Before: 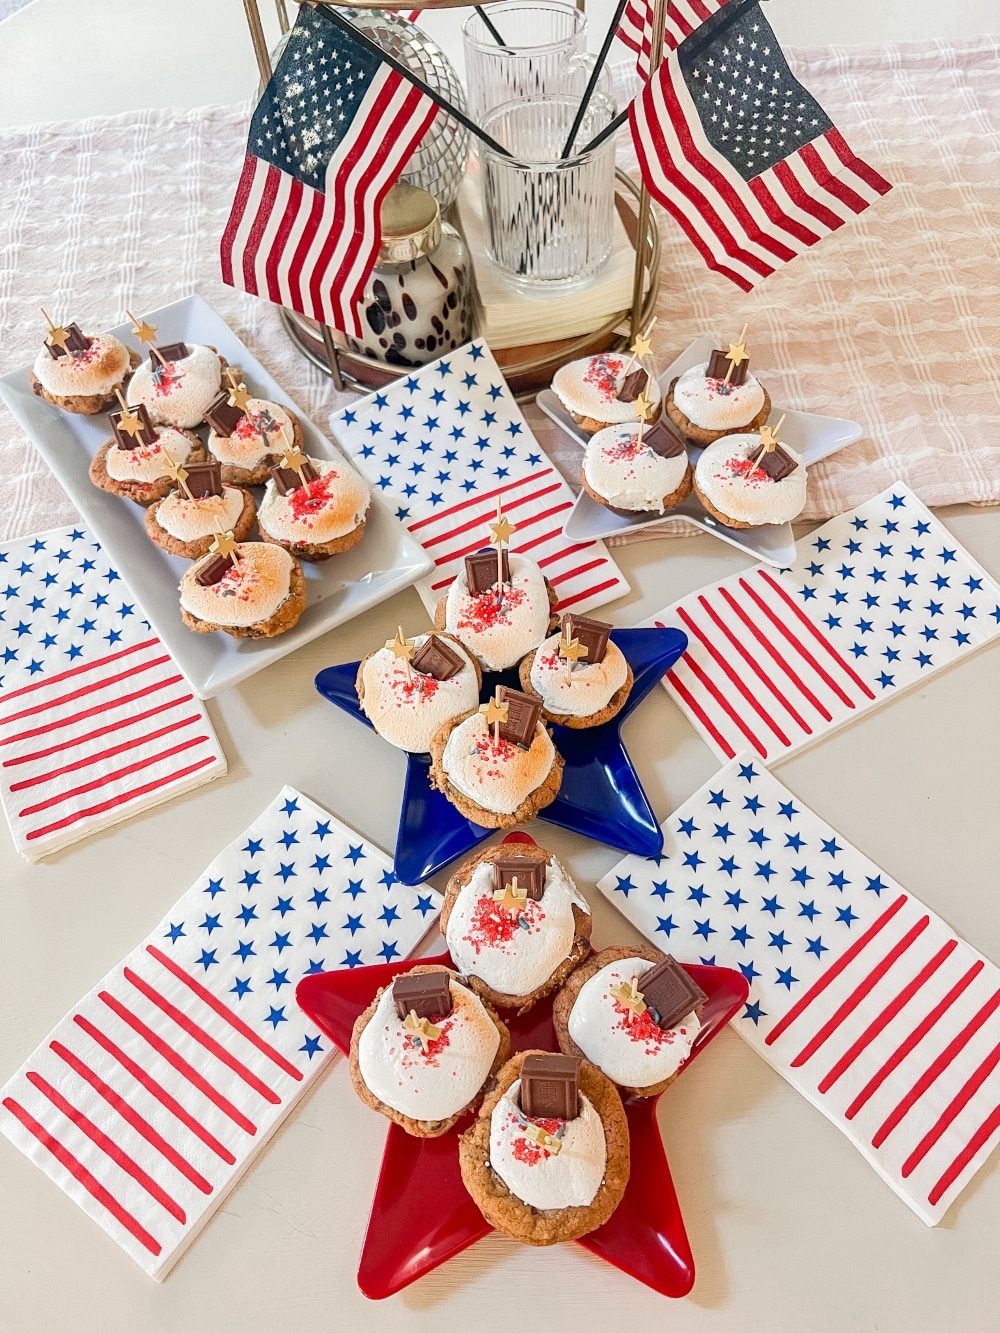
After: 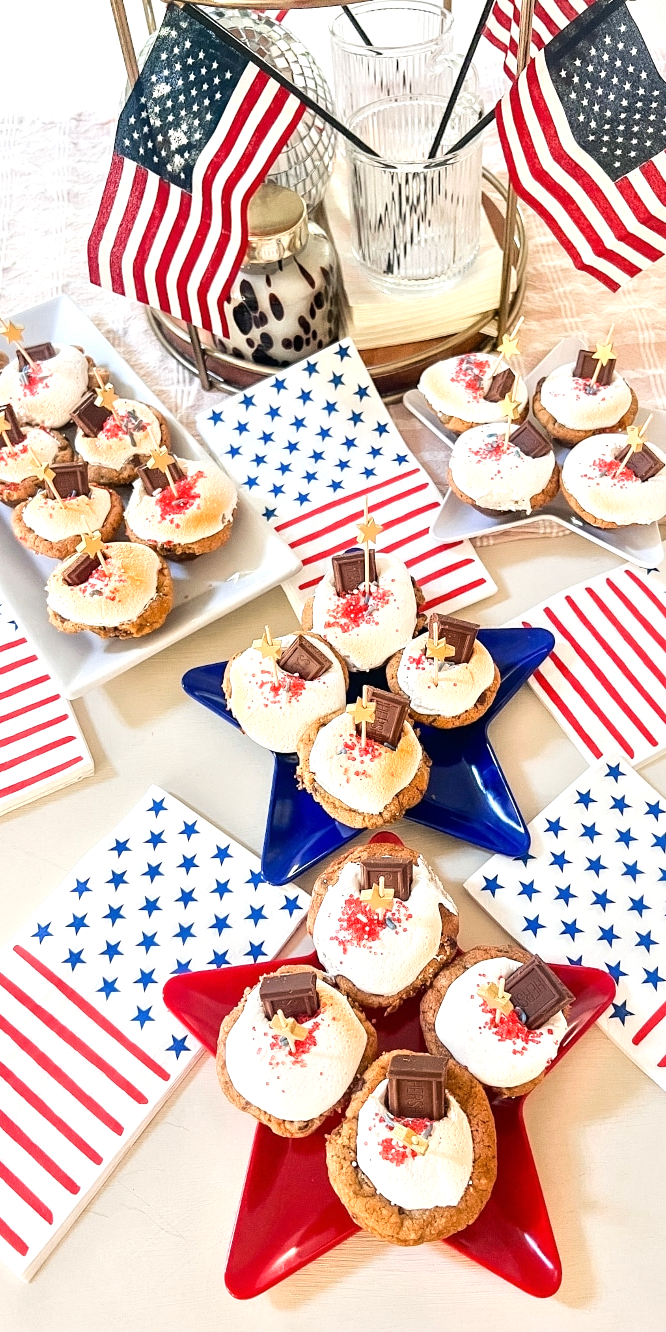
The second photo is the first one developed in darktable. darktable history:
tone equalizer: -8 EV 0.001 EV, -7 EV -0.002 EV, -6 EV 0.002 EV, -5 EV -0.03 EV, -4 EV -0.116 EV, -3 EV -0.169 EV, -2 EV 0.24 EV, -1 EV 0.702 EV, +0 EV 0.493 EV
crop and rotate: left 13.342%, right 19.991%
